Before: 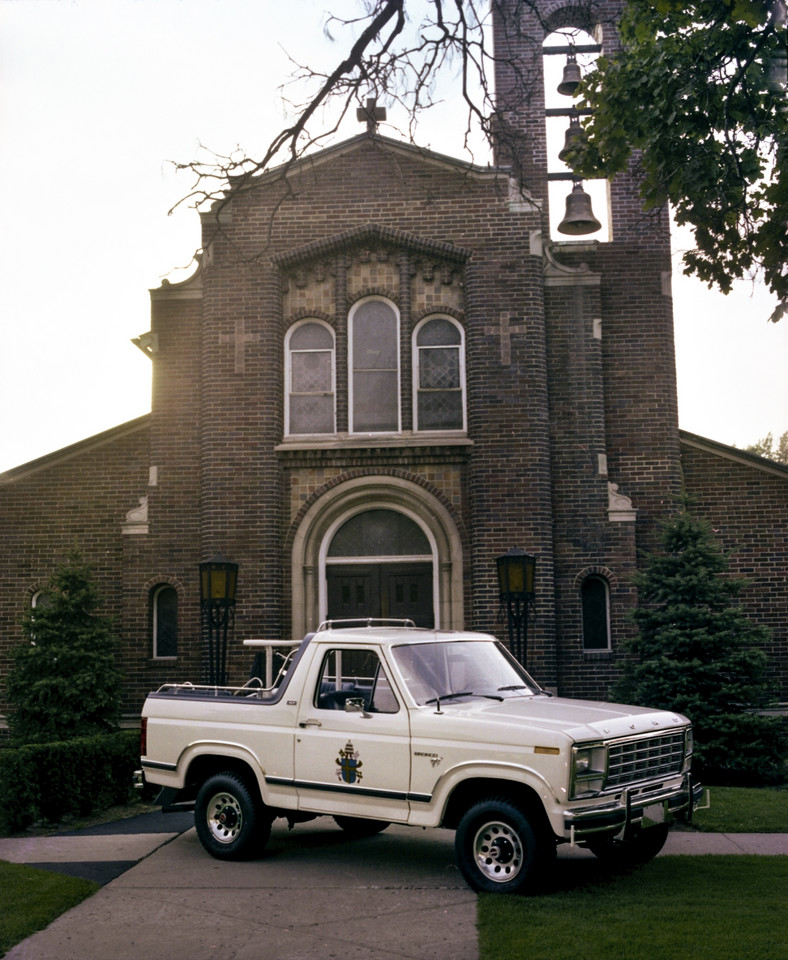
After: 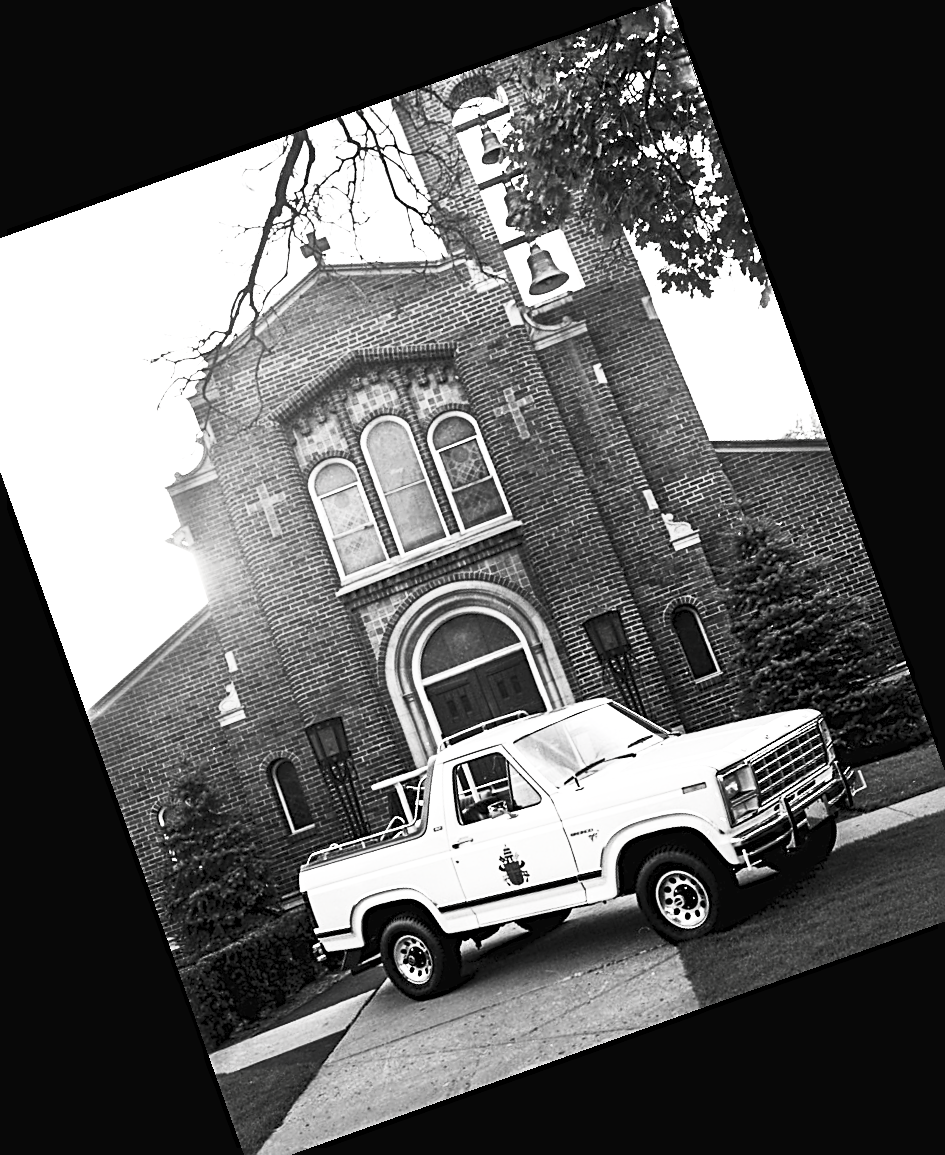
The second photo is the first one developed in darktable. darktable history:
exposure: black level correction 0, exposure 0.699 EV, compensate exposure bias true, compensate highlight preservation false
crop and rotate: angle 19.64°, left 6.865%, right 4.33%, bottom 1.172%
contrast brightness saturation: contrast 0.518, brightness 0.473, saturation -0.981
sharpen: radius 2.589, amount 0.68
